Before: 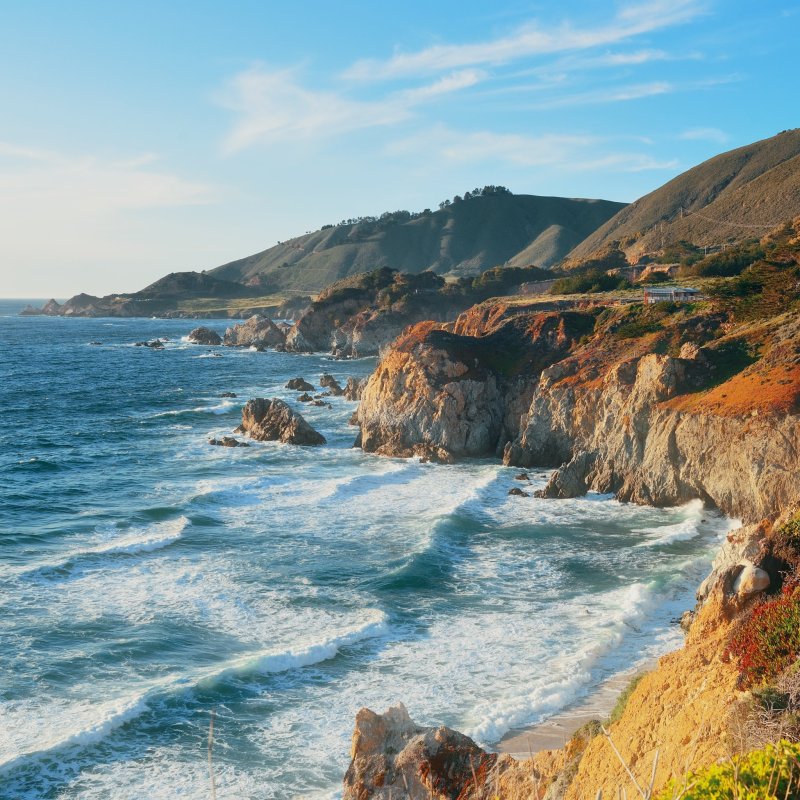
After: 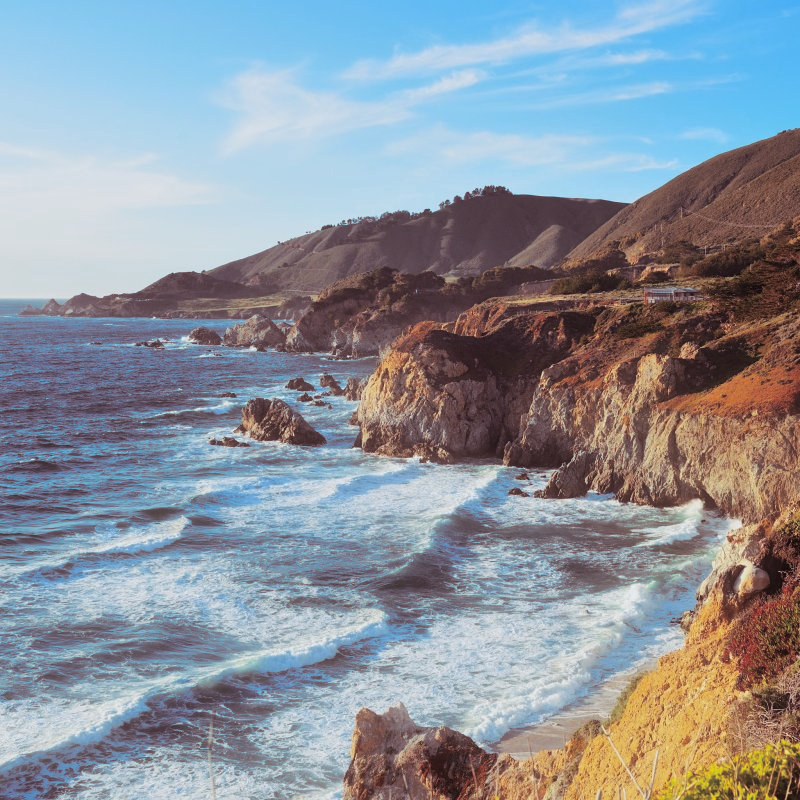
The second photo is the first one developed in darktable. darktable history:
white balance: red 0.974, blue 1.044
split-toning: shadows › saturation 0.41, highlights › saturation 0, compress 33.55%
